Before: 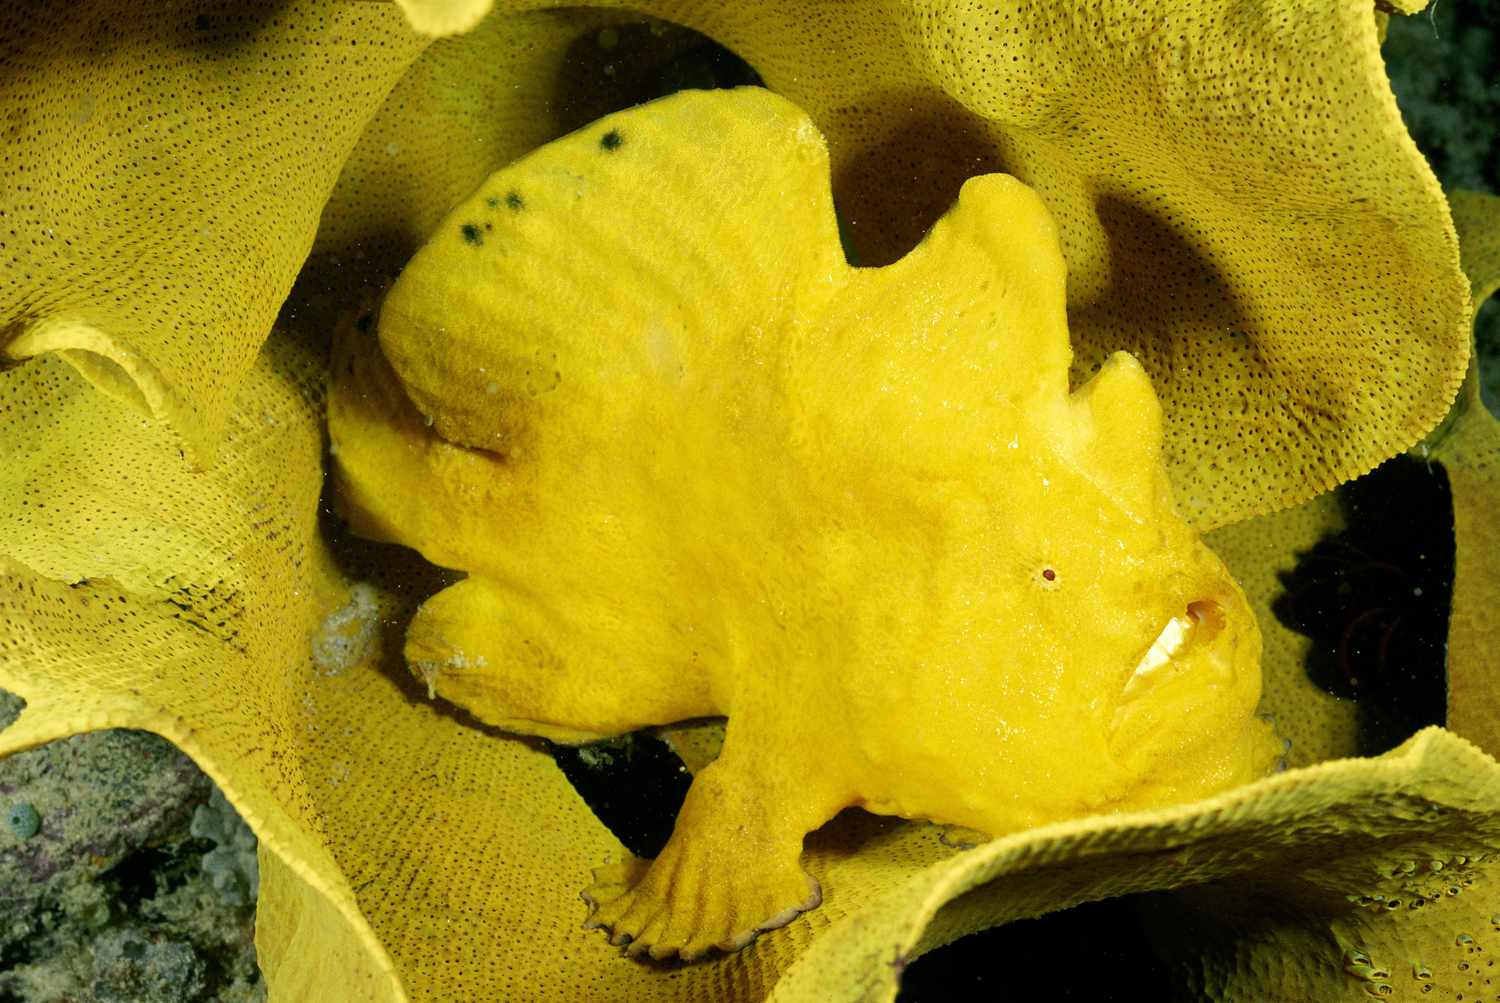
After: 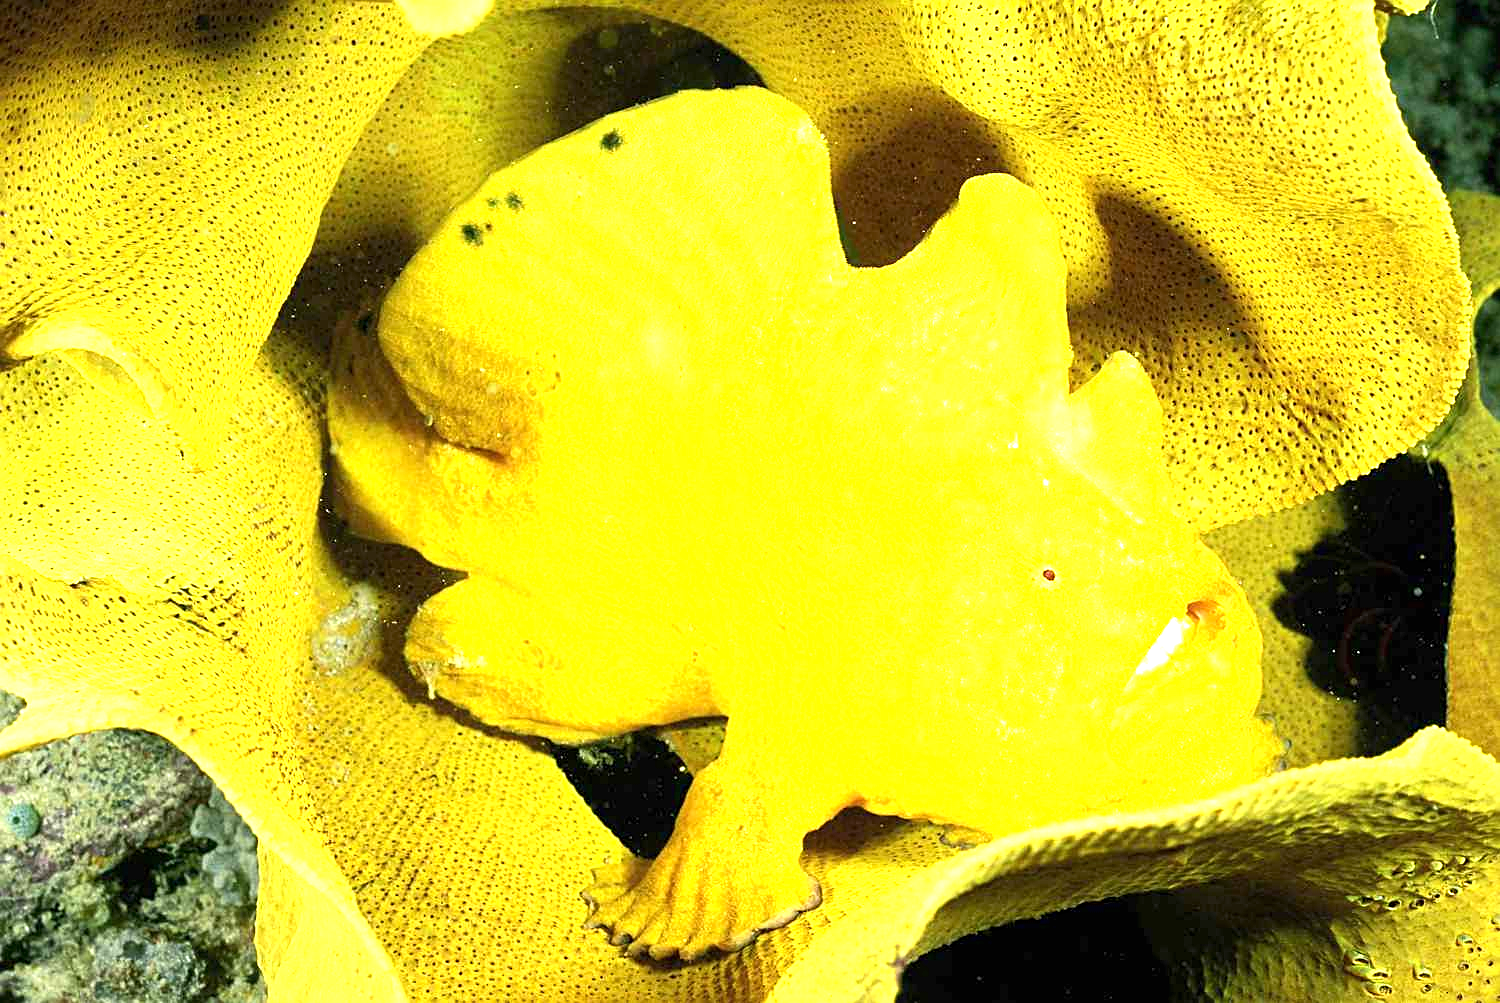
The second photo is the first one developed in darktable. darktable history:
exposure: black level correction 0, exposure 1.448 EV, compensate exposure bias true, compensate highlight preservation false
sharpen: on, module defaults
